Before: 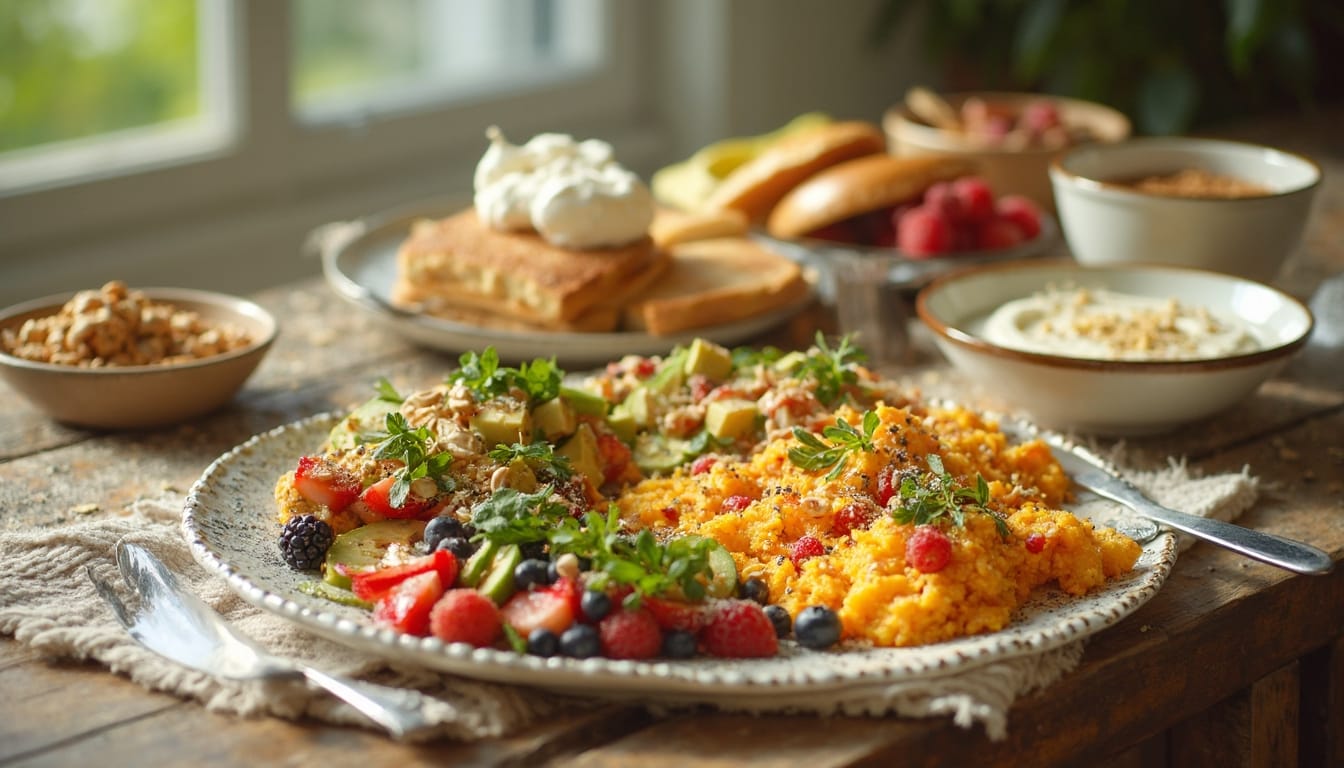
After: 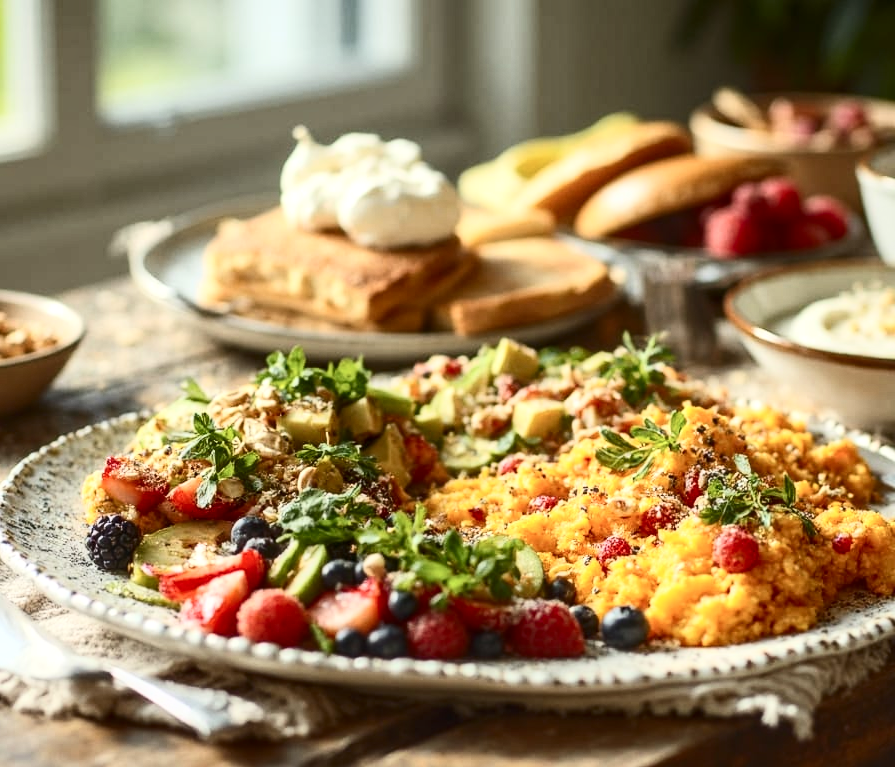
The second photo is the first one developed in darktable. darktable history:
crop and rotate: left 14.385%, right 18.948%
contrast brightness saturation: contrast 0.39, brightness 0.1
local contrast: on, module defaults
